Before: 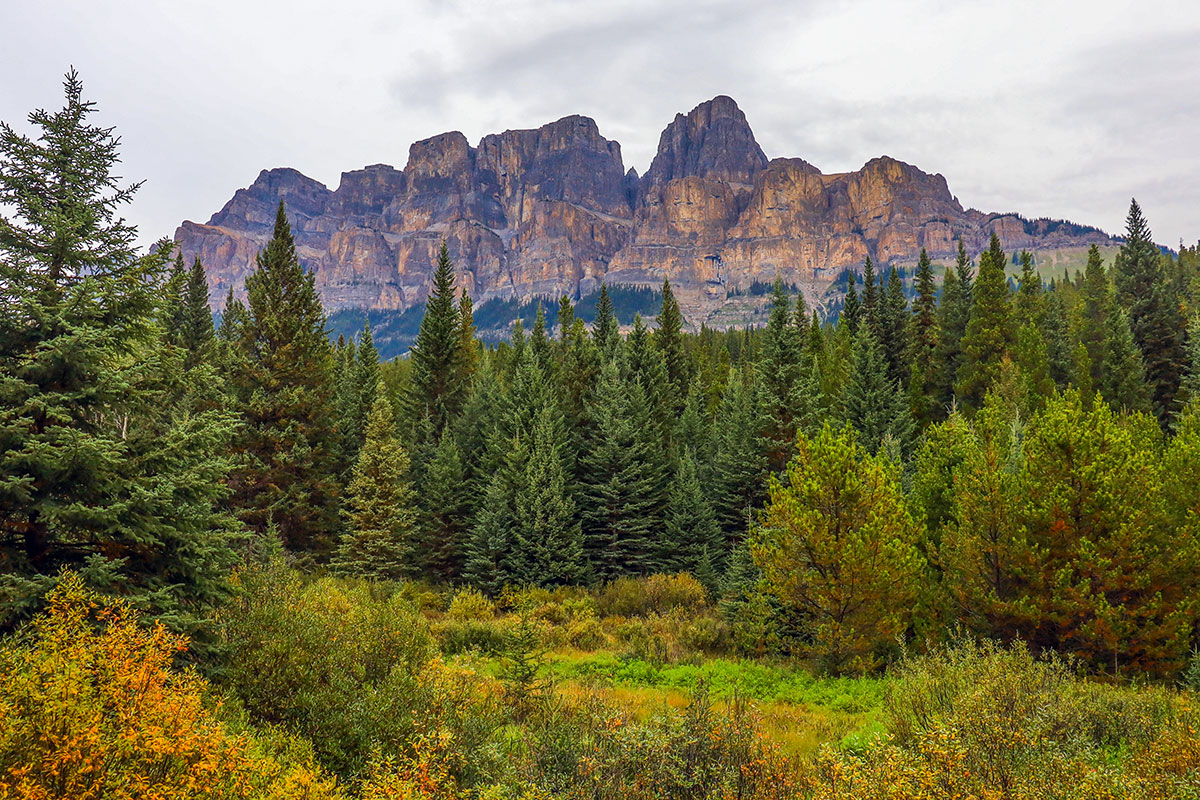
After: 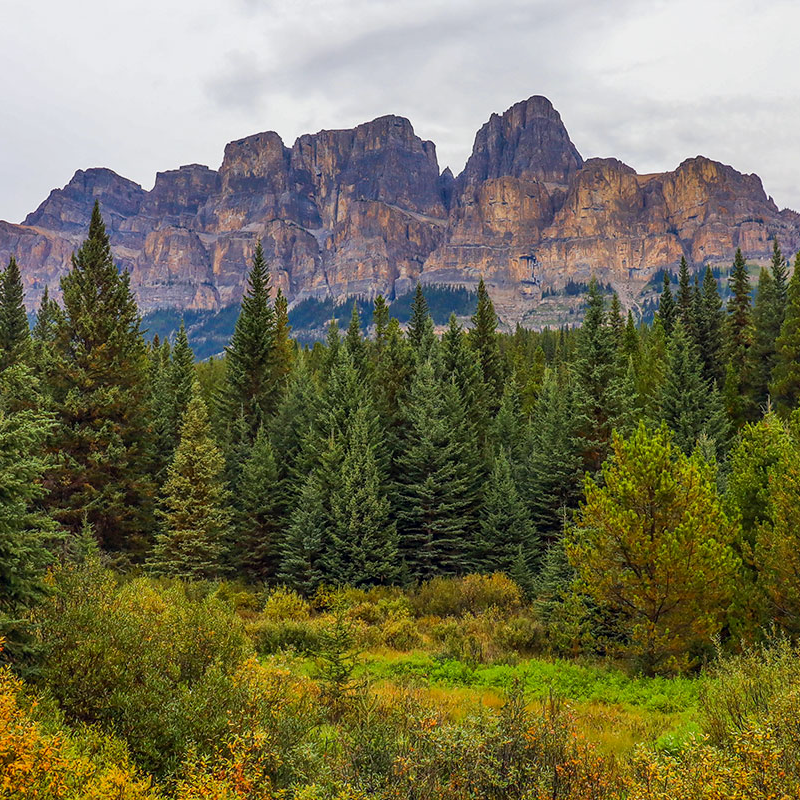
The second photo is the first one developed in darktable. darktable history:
exposure: black level correction 0.001, exposure -0.125 EV, compensate exposure bias true, compensate highlight preservation false
crop and rotate: left 15.446%, right 17.836%
